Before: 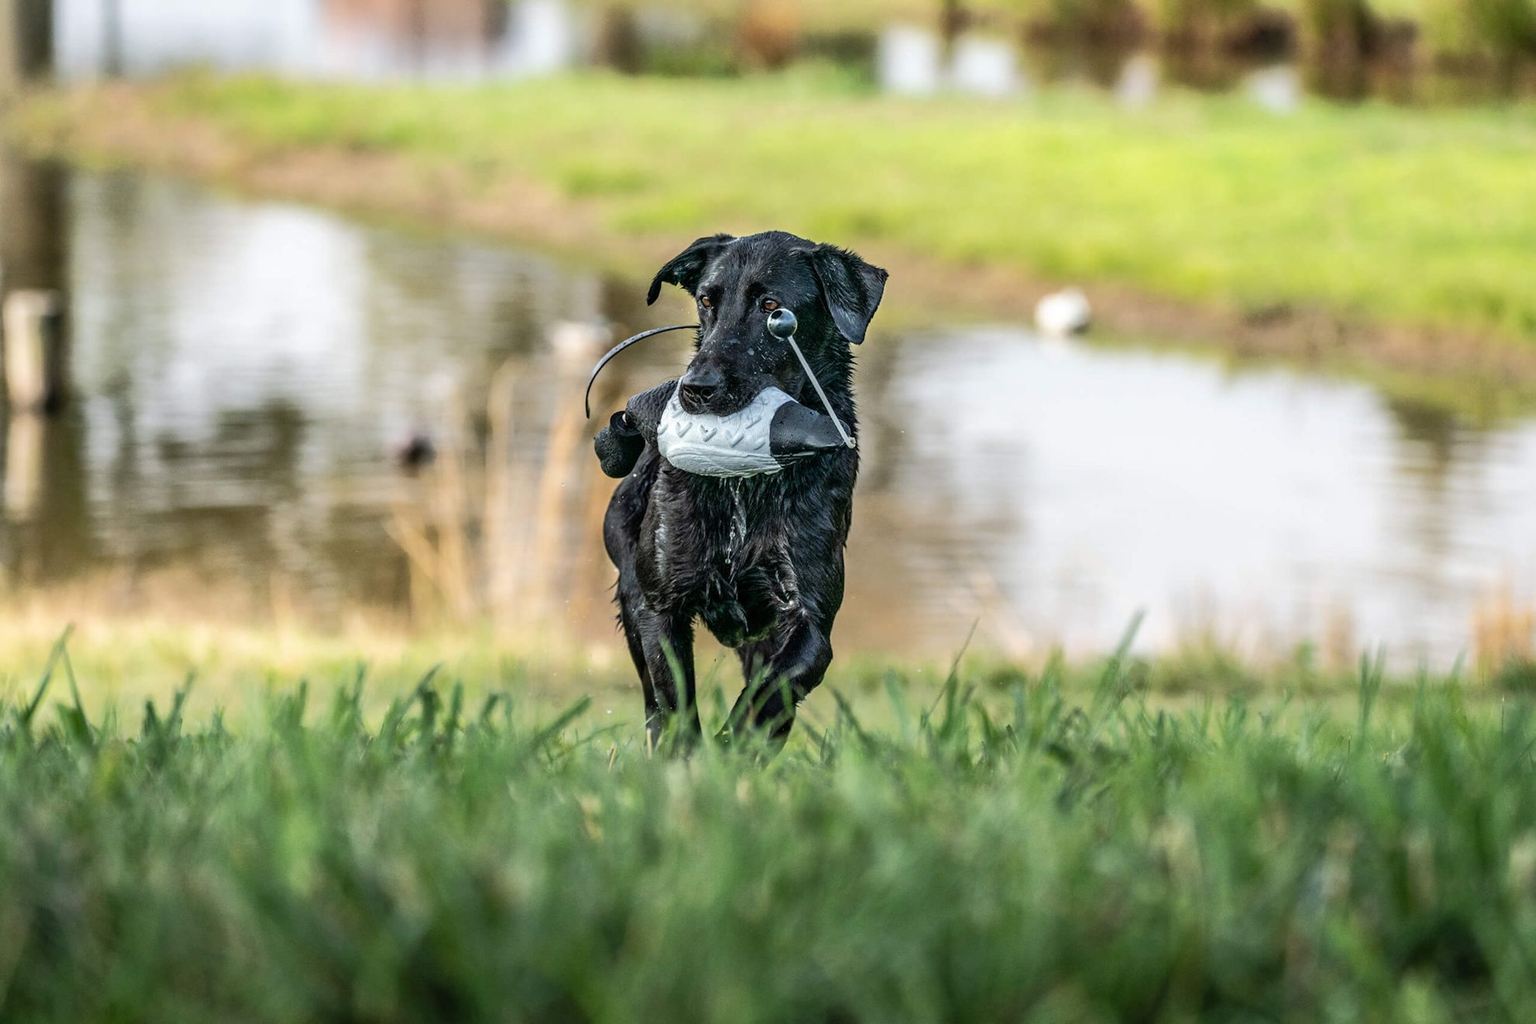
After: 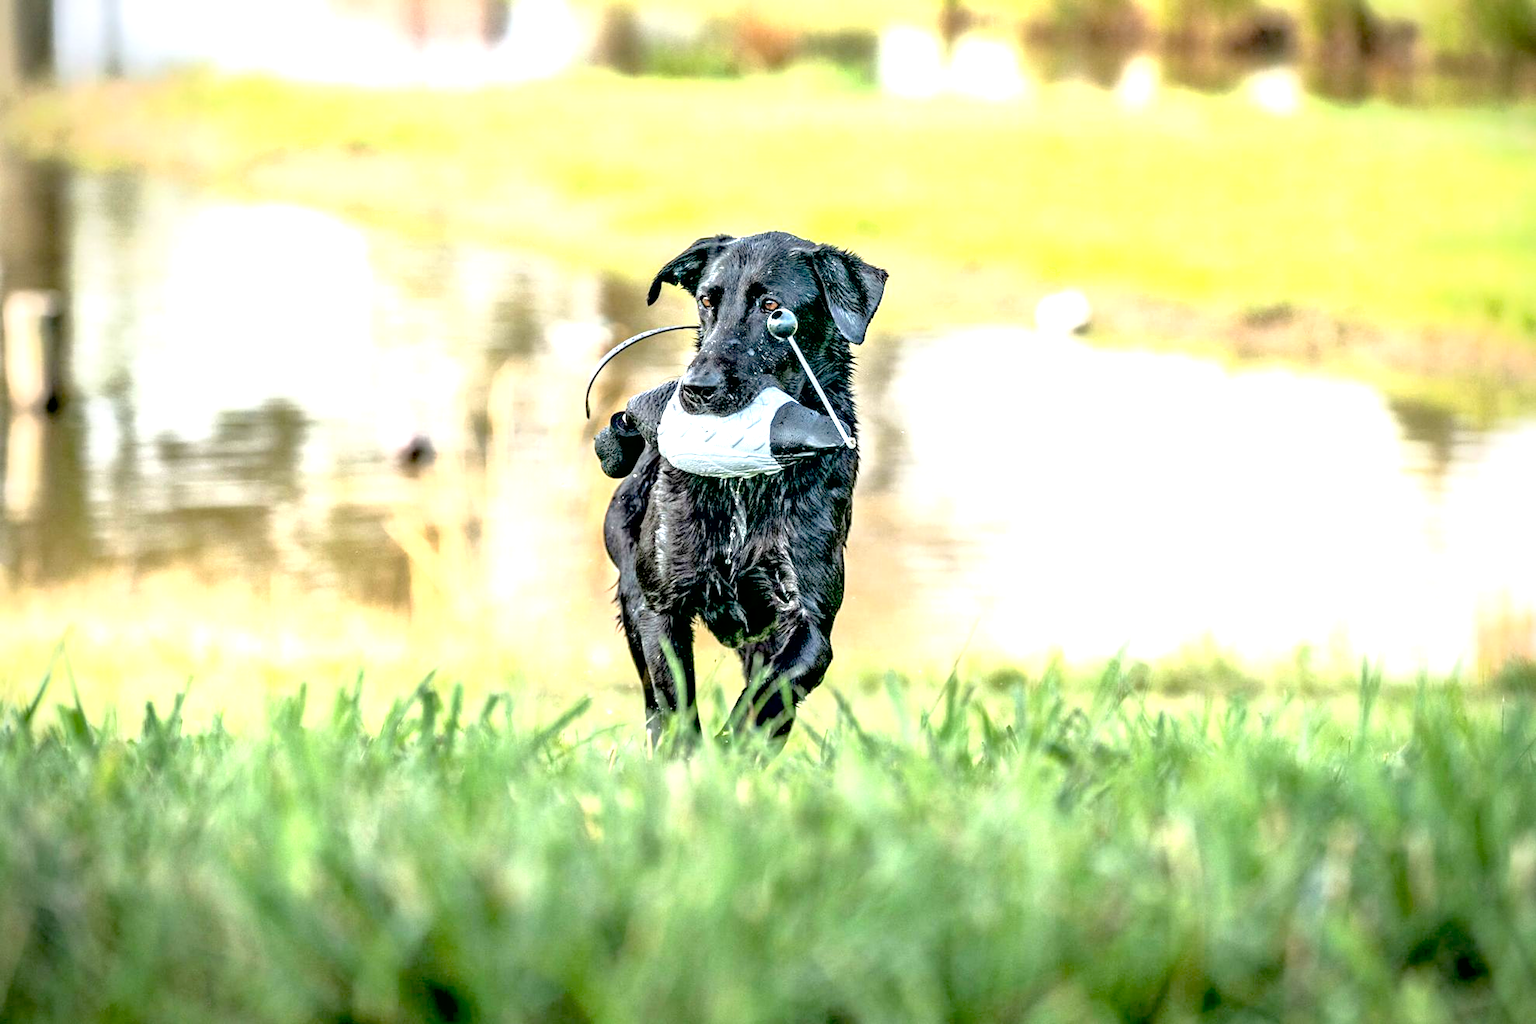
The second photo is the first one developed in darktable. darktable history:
exposure: black level correction 0.009, exposure 1.425 EV, compensate highlight preservation false
vignetting: brightness -0.608, saturation -0.003
shadows and highlights: shadows 25.28, highlights -25.42
contrast brightness saturation: brightness 0.142
